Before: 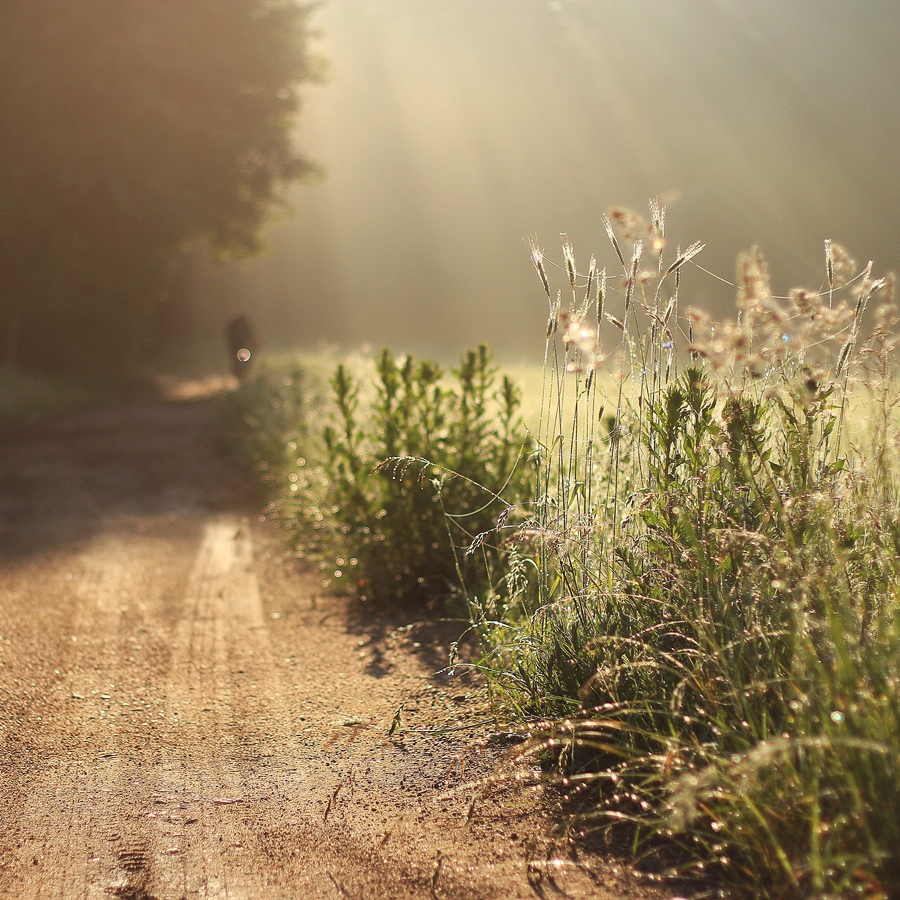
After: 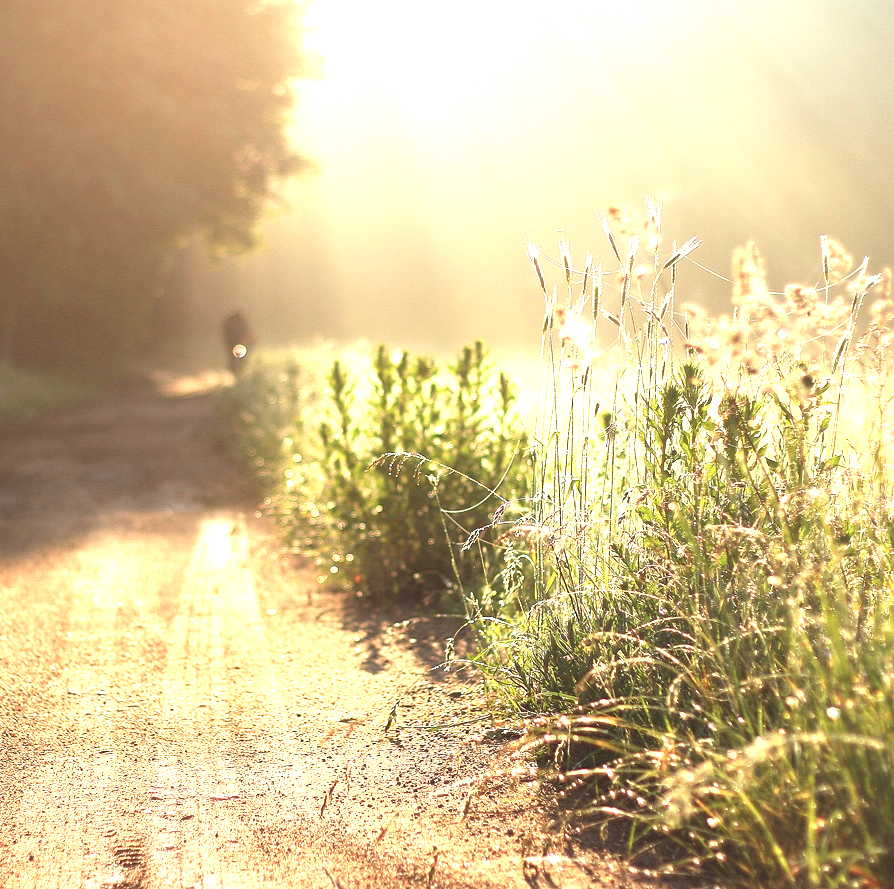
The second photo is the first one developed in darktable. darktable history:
crop: left 0.455%, top 0.499%, right 0.172%, bottom 0.639%
exposure: black level correction 0, exposure 1.442 EV, compensate highlight preservation false
